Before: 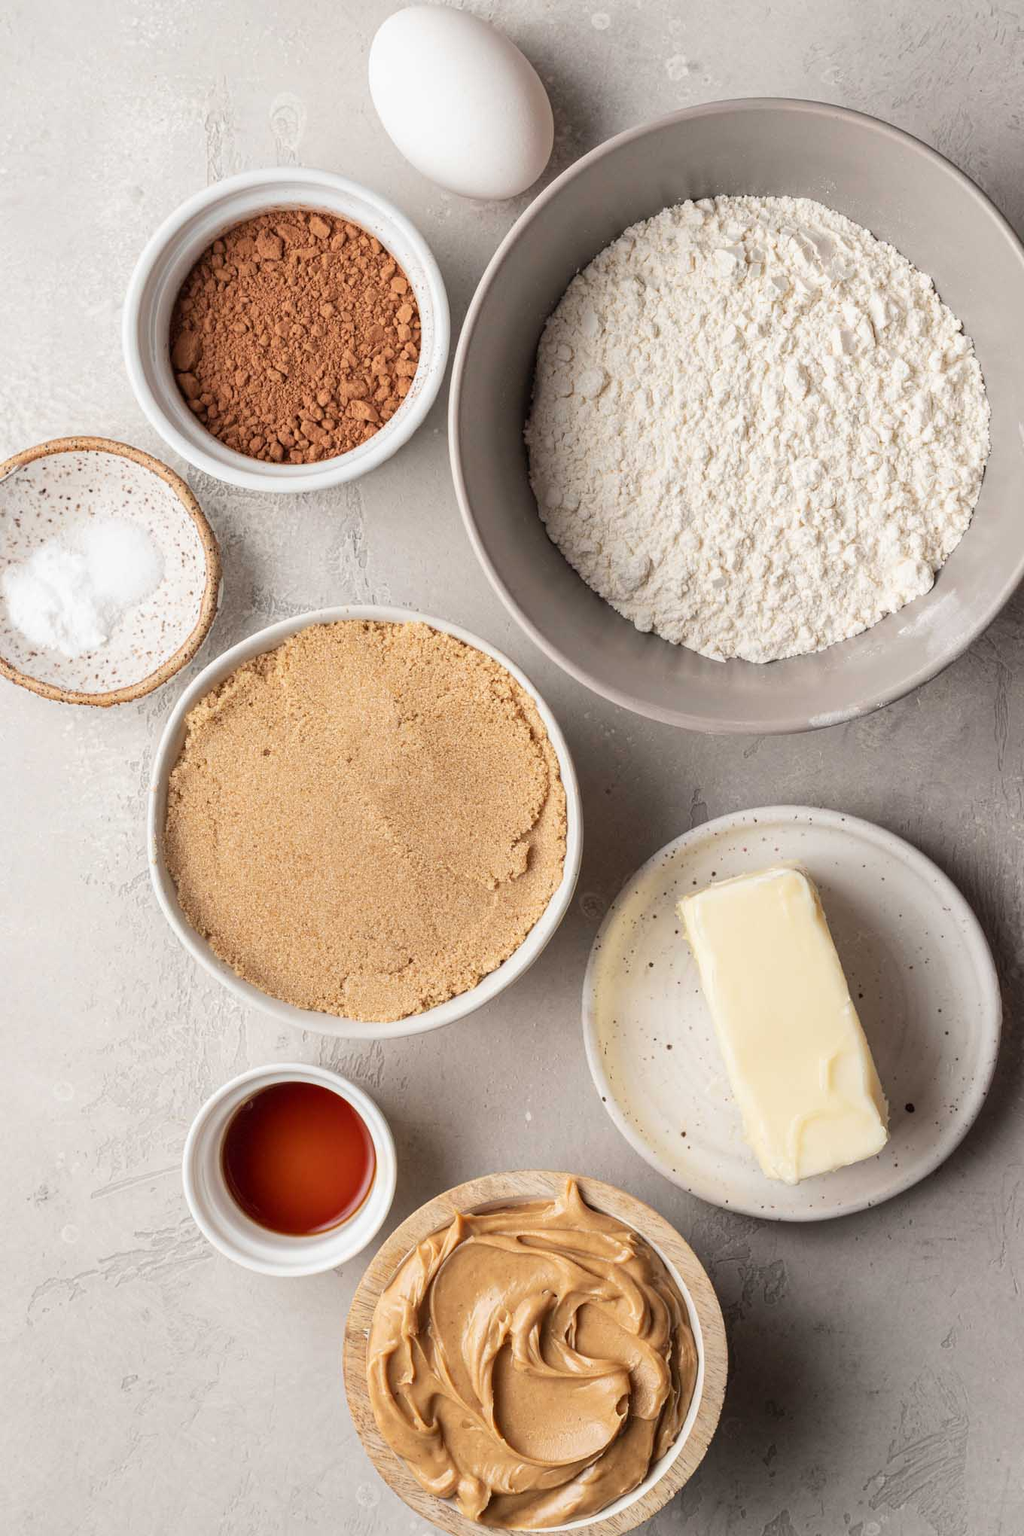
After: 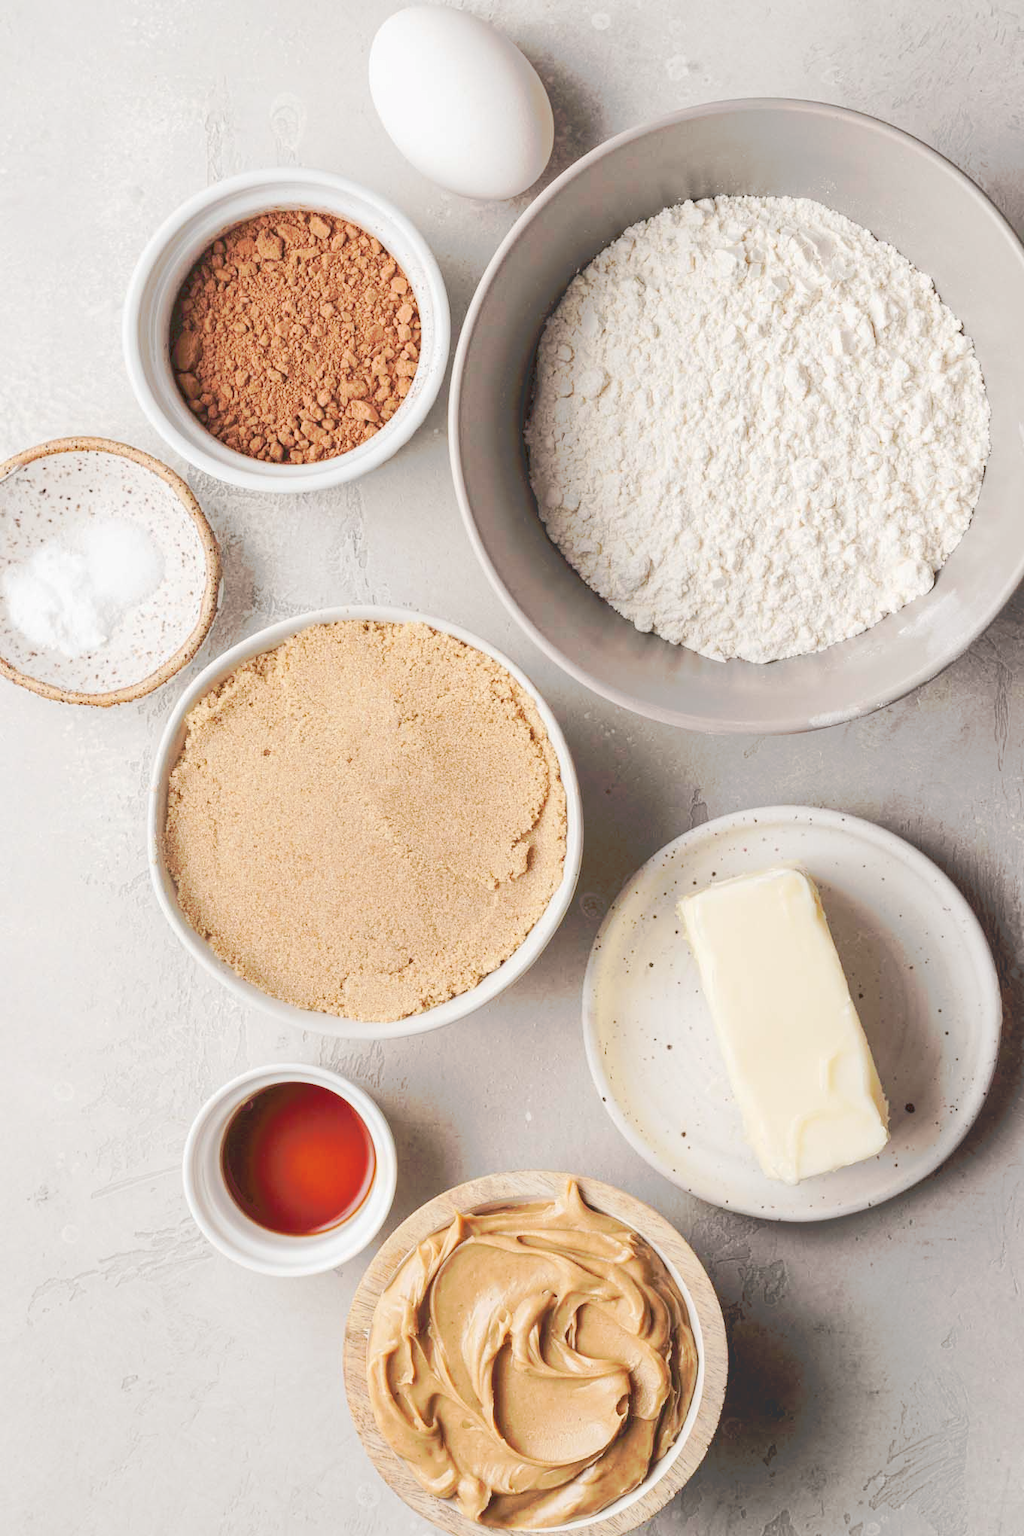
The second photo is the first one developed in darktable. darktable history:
tone curve: curves: ch0 [(0, 0) (0.003, 0.055) (0.011, 0.111) (0.025, 0.126) (0.044, 0.169) (0.069, 0.215) (0.1, 0.199) (0.136, 0.207) (0.177, 0.259) (0.224, 0.327) (0.277, 0.361) (0.335, 0.431) (0.399, 0.501) (0.468, 0.589) (0.543, 0.683) (0.623, 0.73) (0.709, 0.796) (0.801, 0.863) (0.898, 0.921) (1, 1)], preserve colors none
